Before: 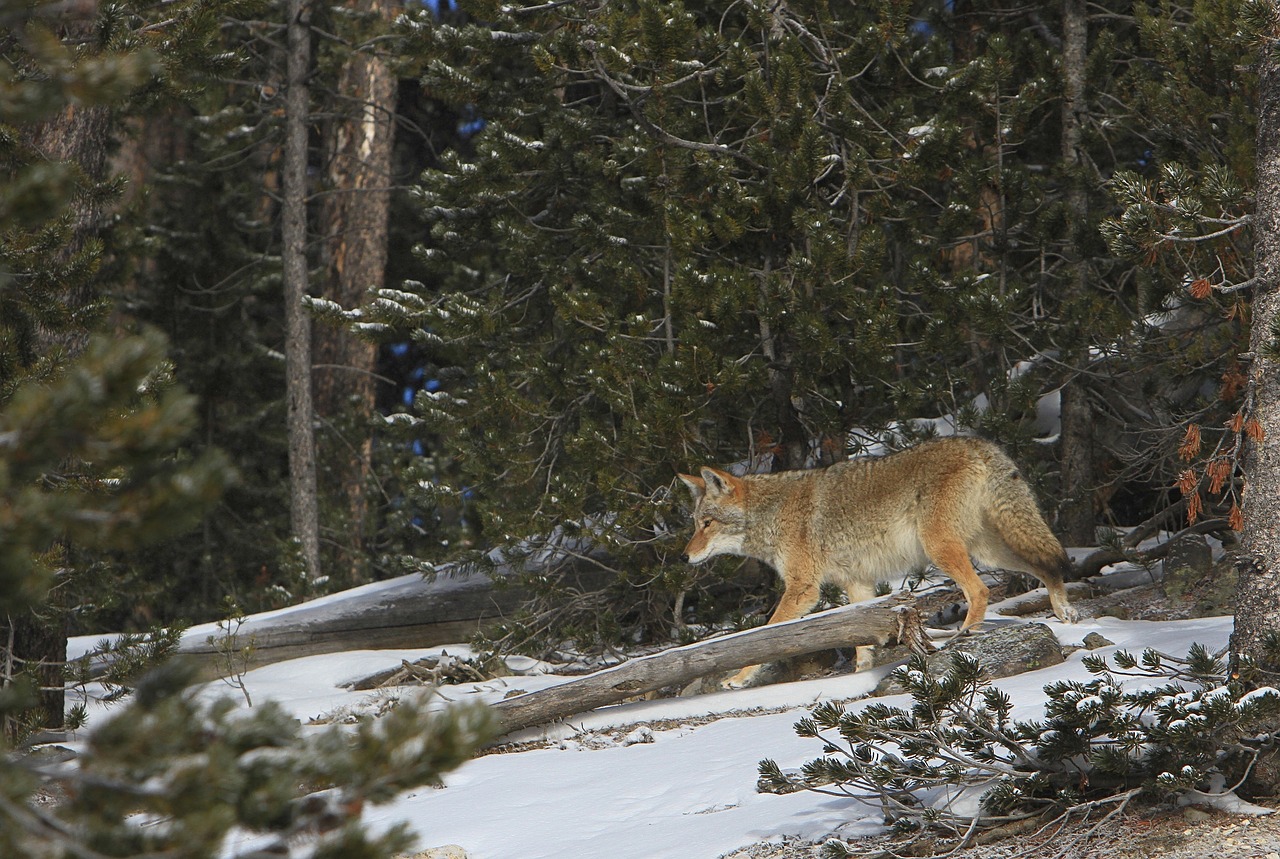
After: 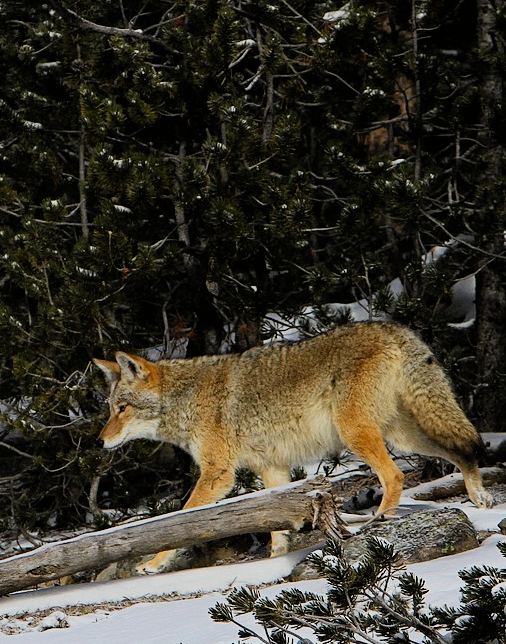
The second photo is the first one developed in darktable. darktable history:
filmic rgb: black relative exposure -5 EV, hardness 2.88, contrast 1.3, highlights saturation mix -30%
color balance: output saturation 120%
haze removal: strength 0.29, distance 0.25, compatibility mode true, adaptive false
crop: left 45.721%, top 13.393%, right 14.118%, bottom 10.01%
